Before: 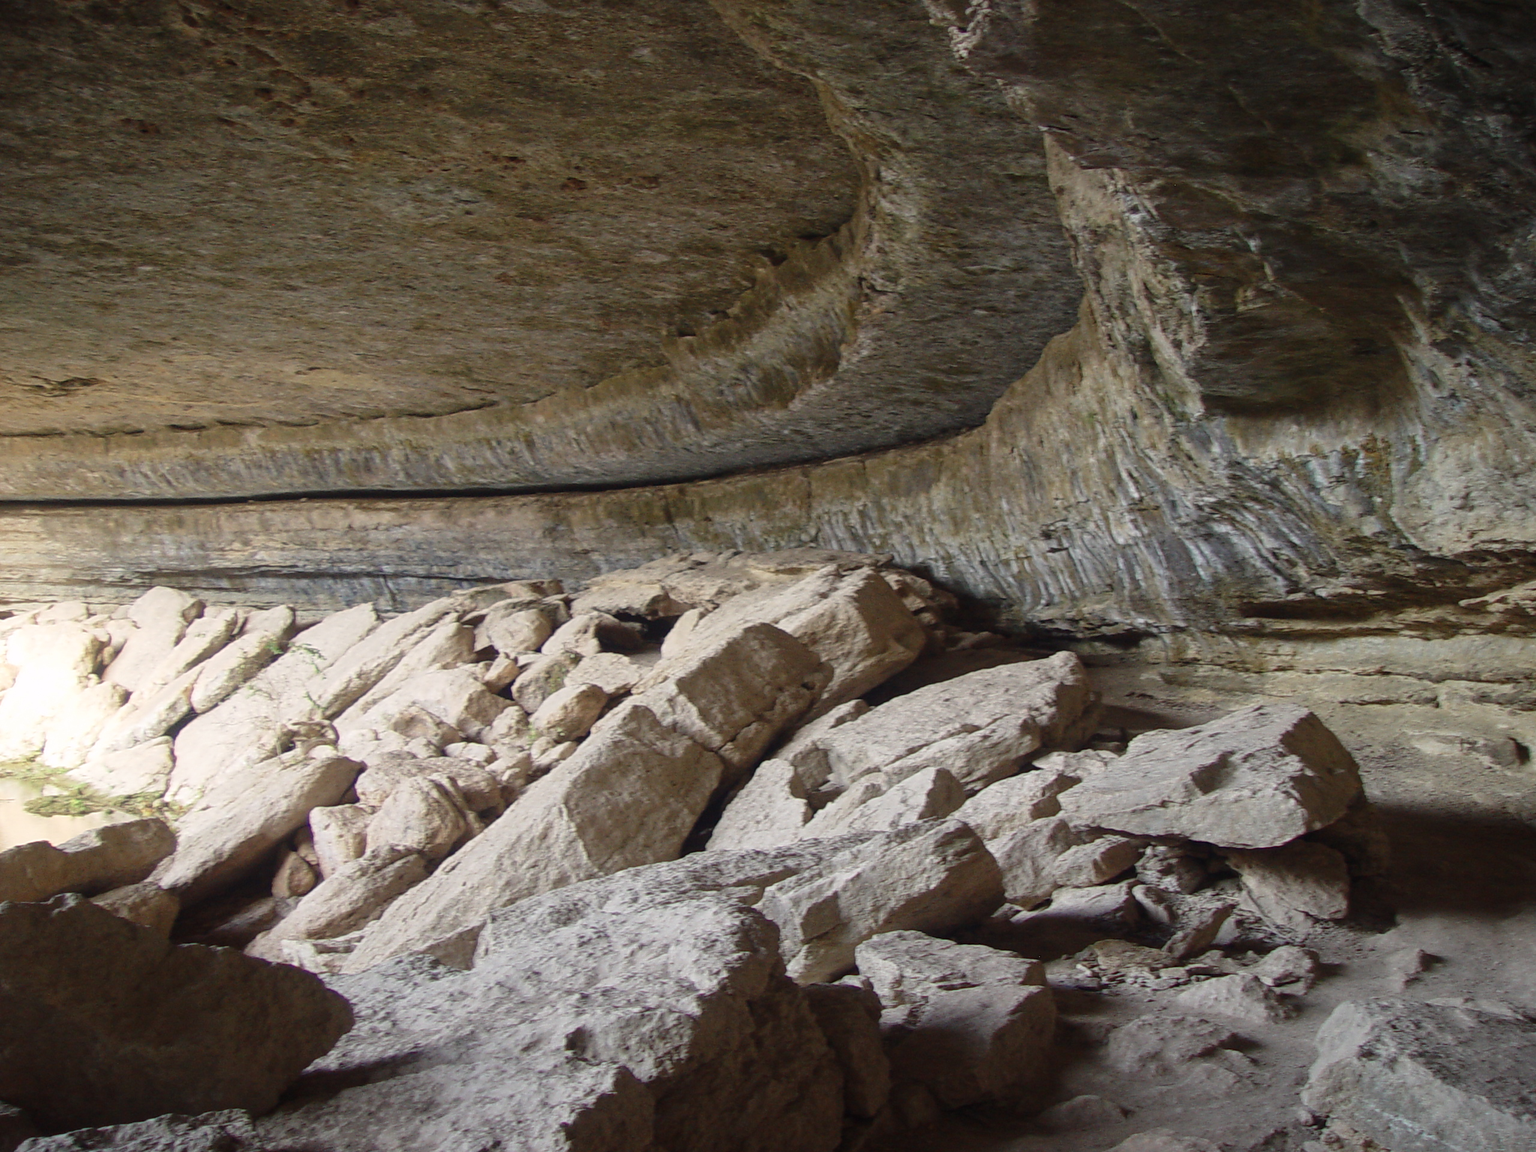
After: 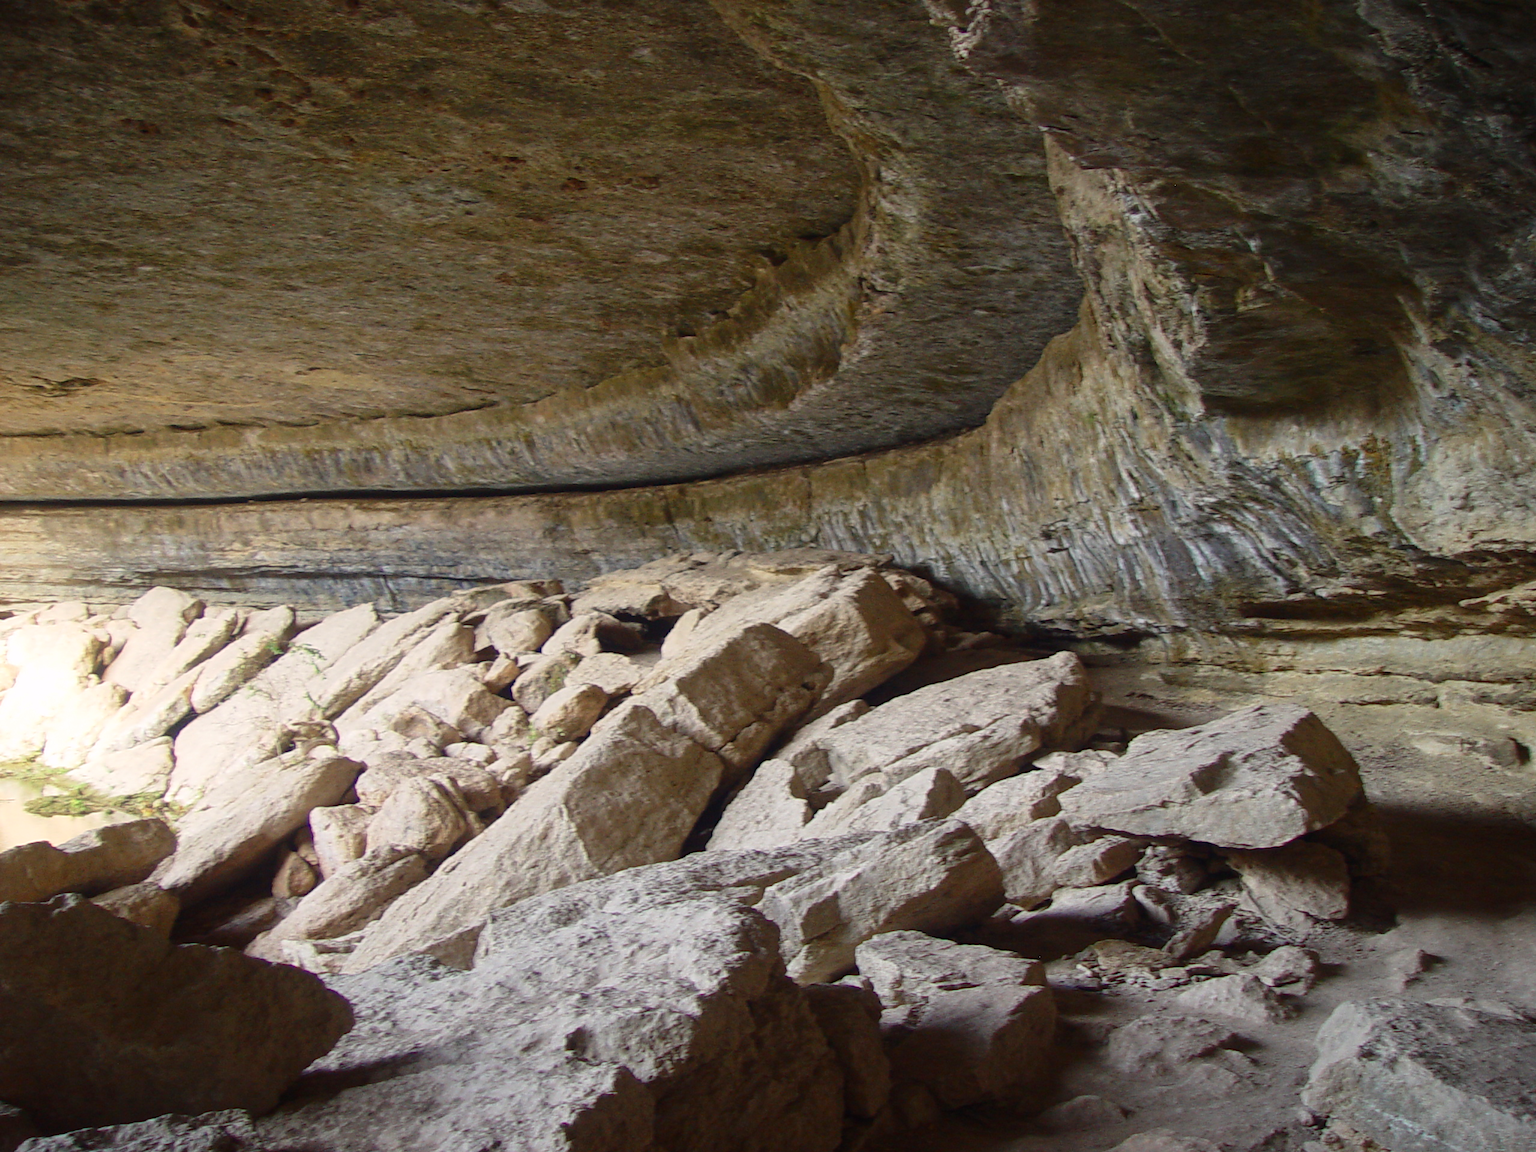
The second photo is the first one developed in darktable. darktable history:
contrast brightness saturation: contrast 0.091, saturation 0.266
